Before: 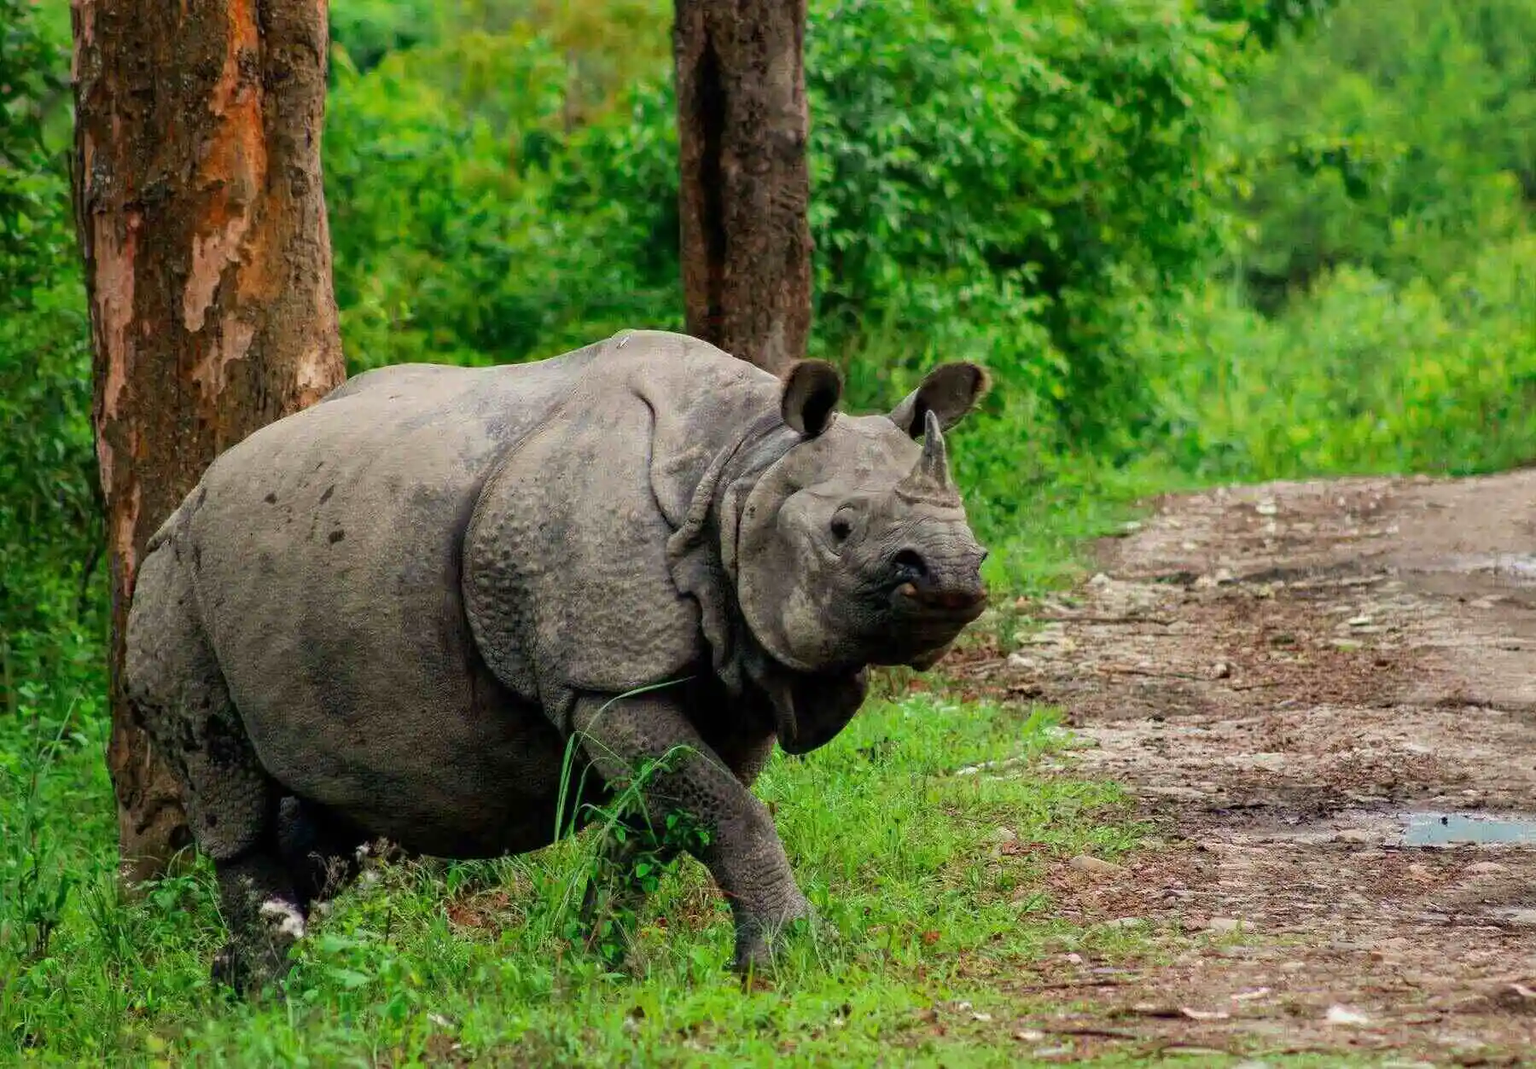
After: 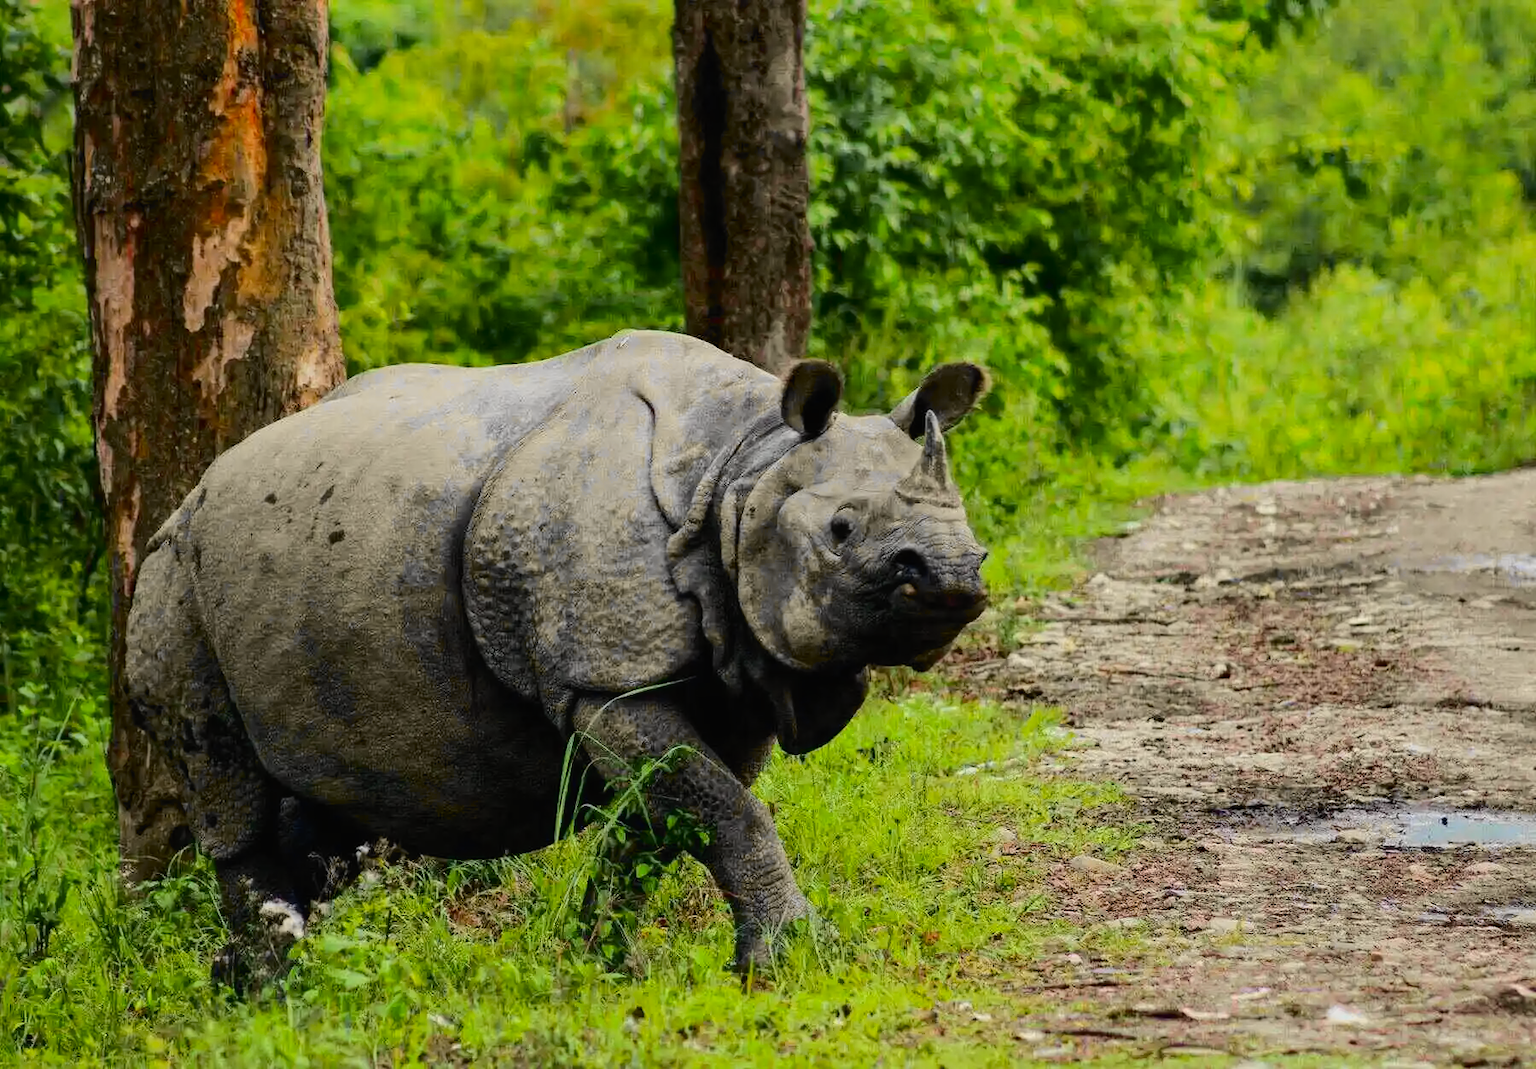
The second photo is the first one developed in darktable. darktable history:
exposure: exposure -0.242 EV, compensate highlight preservation false
tone curve: curves: ch0 [(0, 0.01) (0.097, 0.07) (0.204, 0.173) (0.447, 0.517) (0.539, 0.624) (0.733, 0.791) (0.879, 0.898) (1, 0.98)]; ch1 [(0, 0) (0.393, 0.415) (0.447, 0.448) (0.485, 0.494) (0.523, 0.509) (0.545, 0.541) (0.574, 0.561) (0.648, 0.674) (1, 1)]; ch2 [(0, 0) (0.369, 0.388) (0.449, 0.431) (0.499, 0.5) (0.521, 0.51) (0.53, 0.54) (0.564, 0.569) (0.674, 0.735) (1, 1)], color space Lab, independent channels, preserve colors none
